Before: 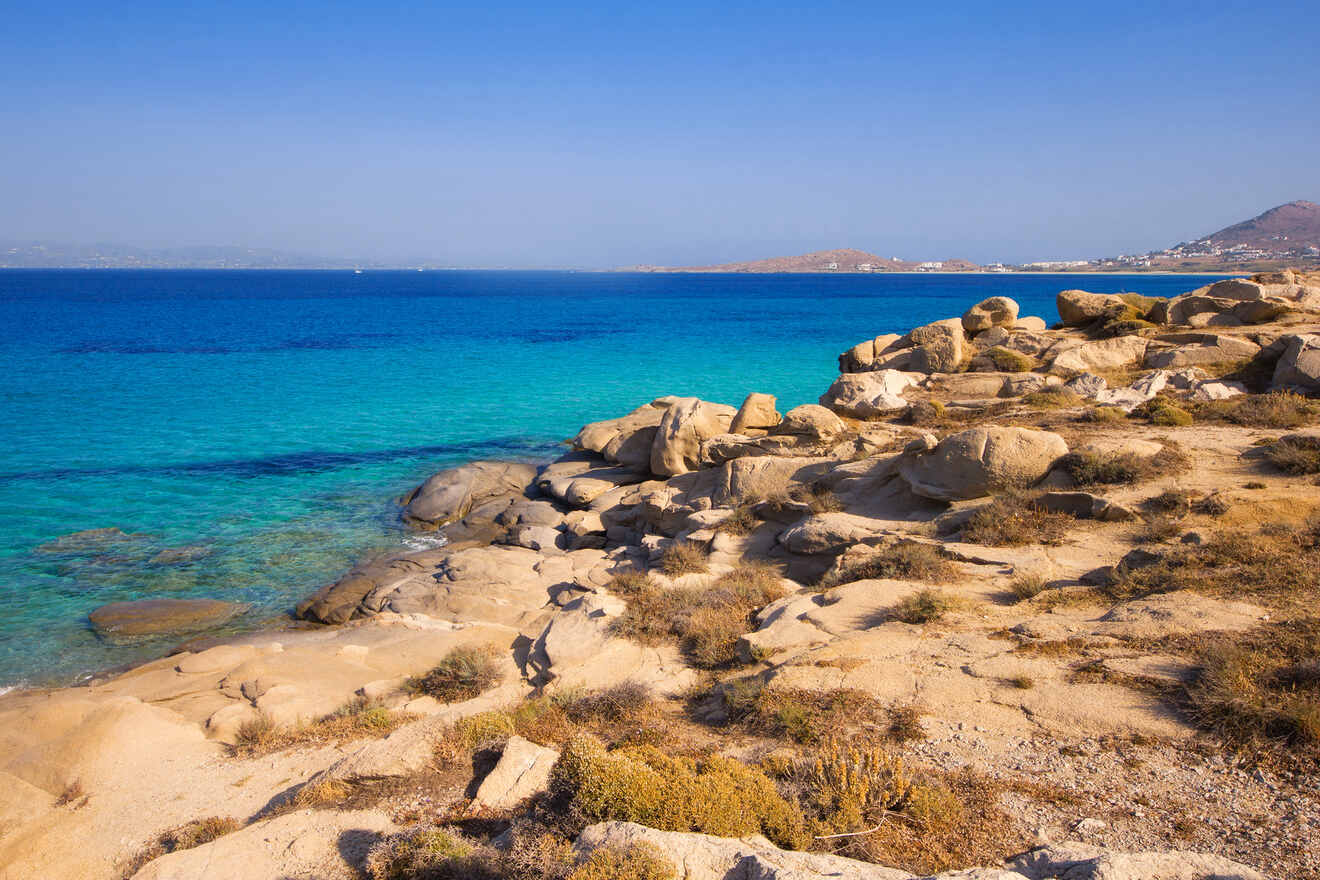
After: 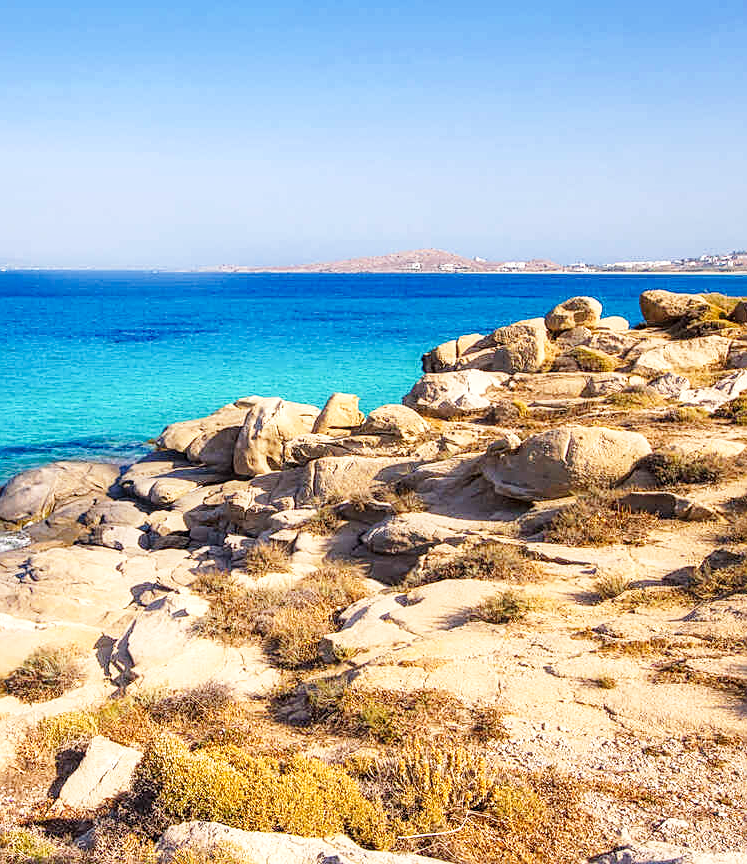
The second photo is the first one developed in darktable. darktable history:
crop: left 31.596%, top 0.01%, right 11.785%
contrast equalizer: octaves 7, y [[0.5, 0.488, 0.462, 0.461, 0.491, 0.5], [0.5 ×6], [0.5 ×6], [0 ×6], [0 ×6]]
base curve: curves: ch0 [(0, 0) (0.005, 0.002) (0.15, 0.3) (0.4, 0.7) (0.75, 0.95) (1, 1)], preserve colors none
sharpen: on, module defaults
local contrast: detail 130%
